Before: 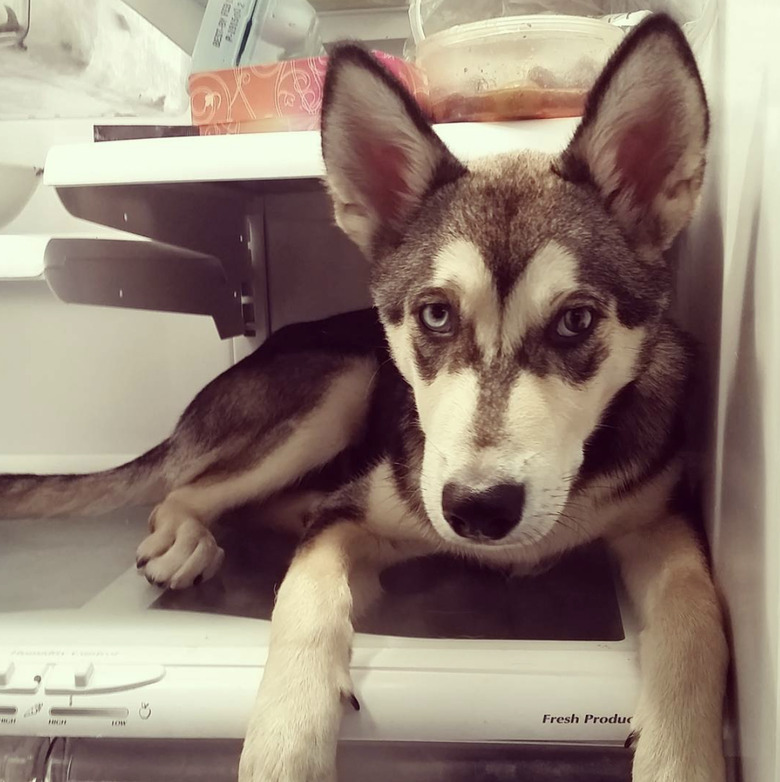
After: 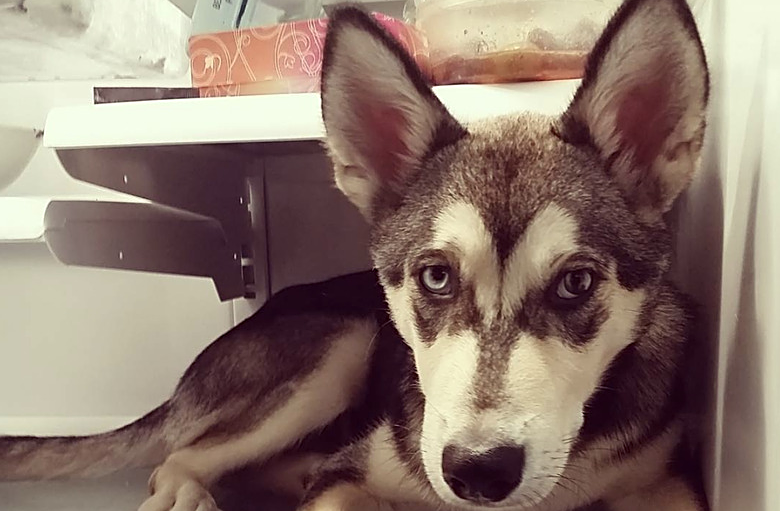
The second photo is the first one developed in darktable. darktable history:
crop and rotate: top 4.881%, bottom 29.652%
sharpen: on, module defaults
